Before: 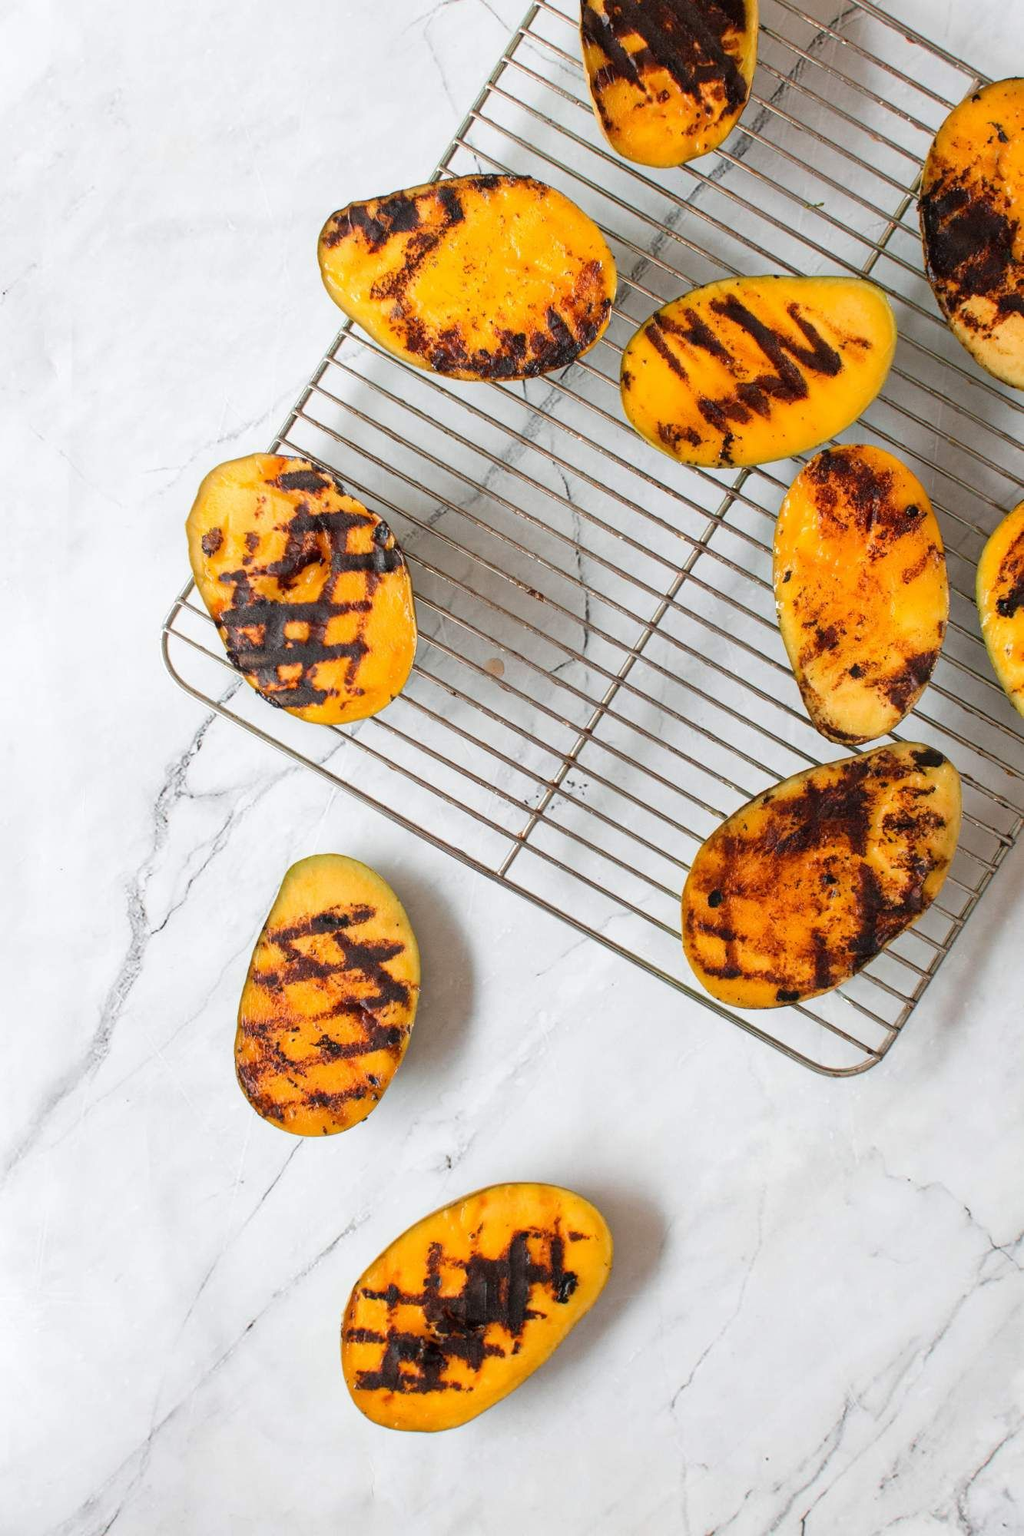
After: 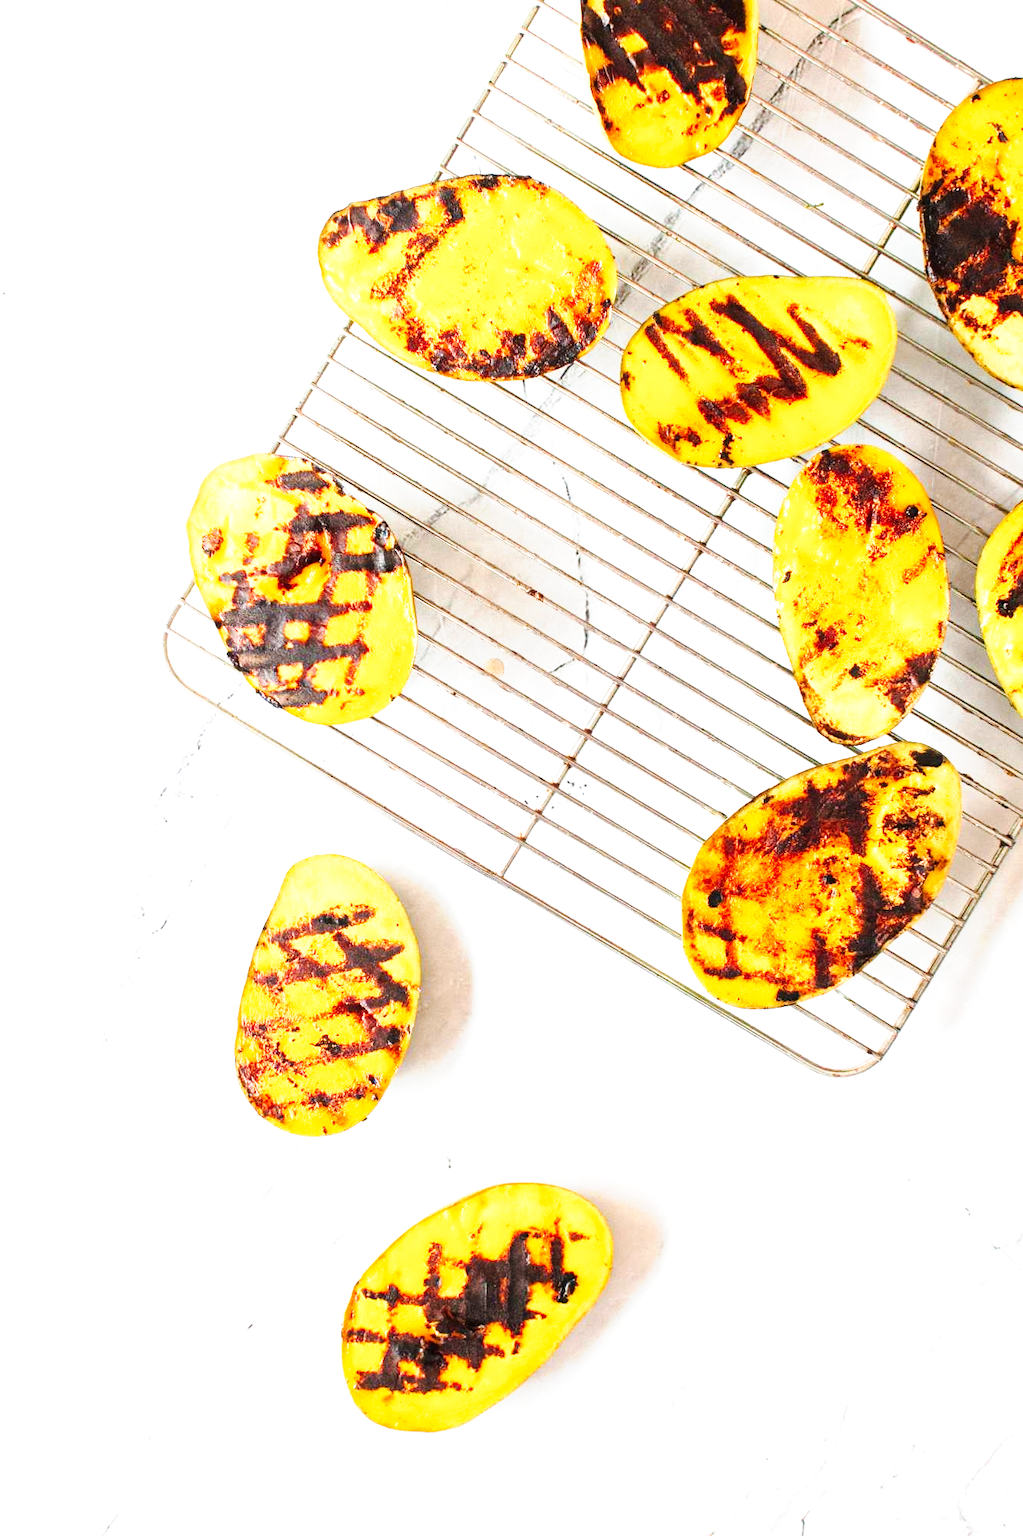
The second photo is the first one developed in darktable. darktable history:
tone curve: curves: ch0 [(0, 0) (0.003, 0.003) (0.011, 0.009) (0.025, 0.022) (0.044, 0.037) (0.069, 0.051) (0.1, 0.079) (0.136, 0.114) (0.177, 0.152) (0.224, 0.212) (0.277, 0.281) (0.335, 0.358) (0.399, 0.459) (0.468, 0.573) (0.543, 0.684) (0.623, 0.779) (0.709, 0.866) (0.801, 0.949) (0.898, 0.98) (1, 1)], preserve colors none
exposure: black level correction 0, exposure 1 EV, compensate exposure bias true, compensate highlight preservation false
